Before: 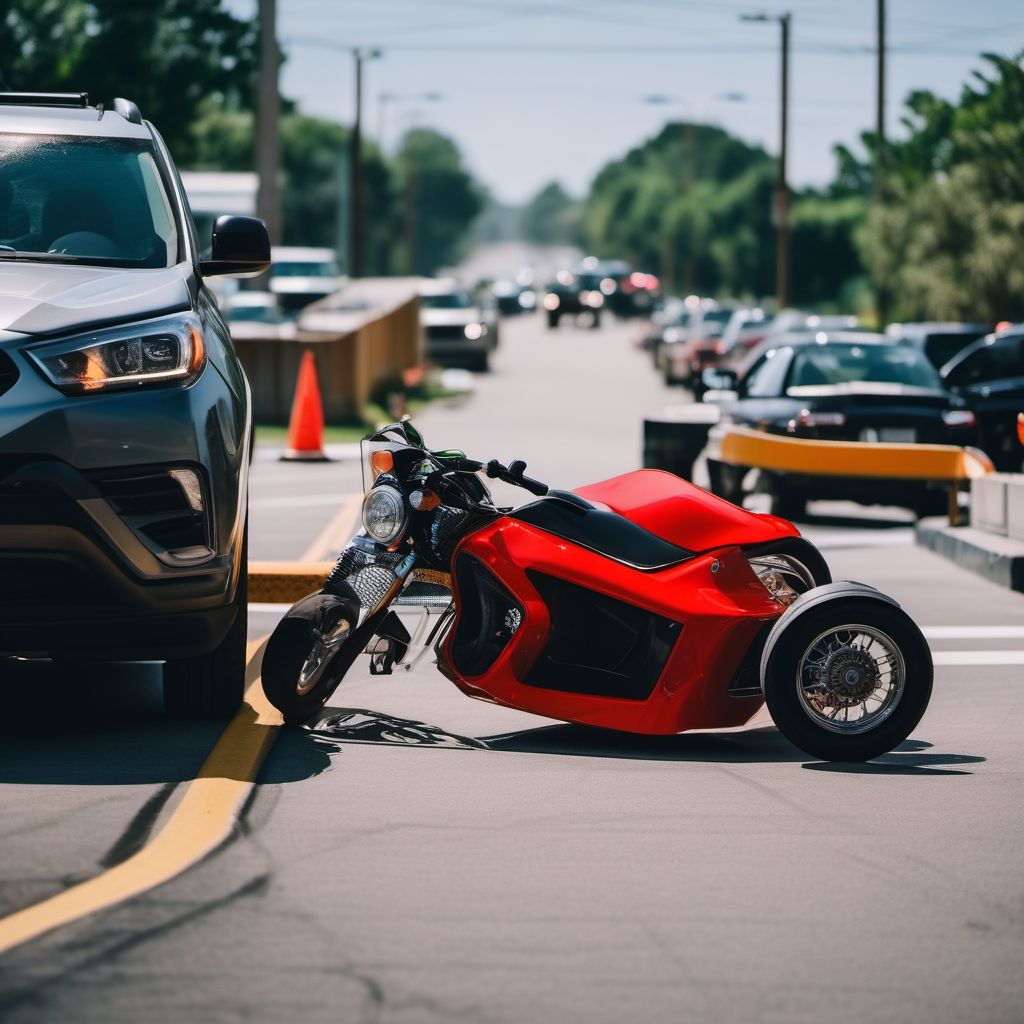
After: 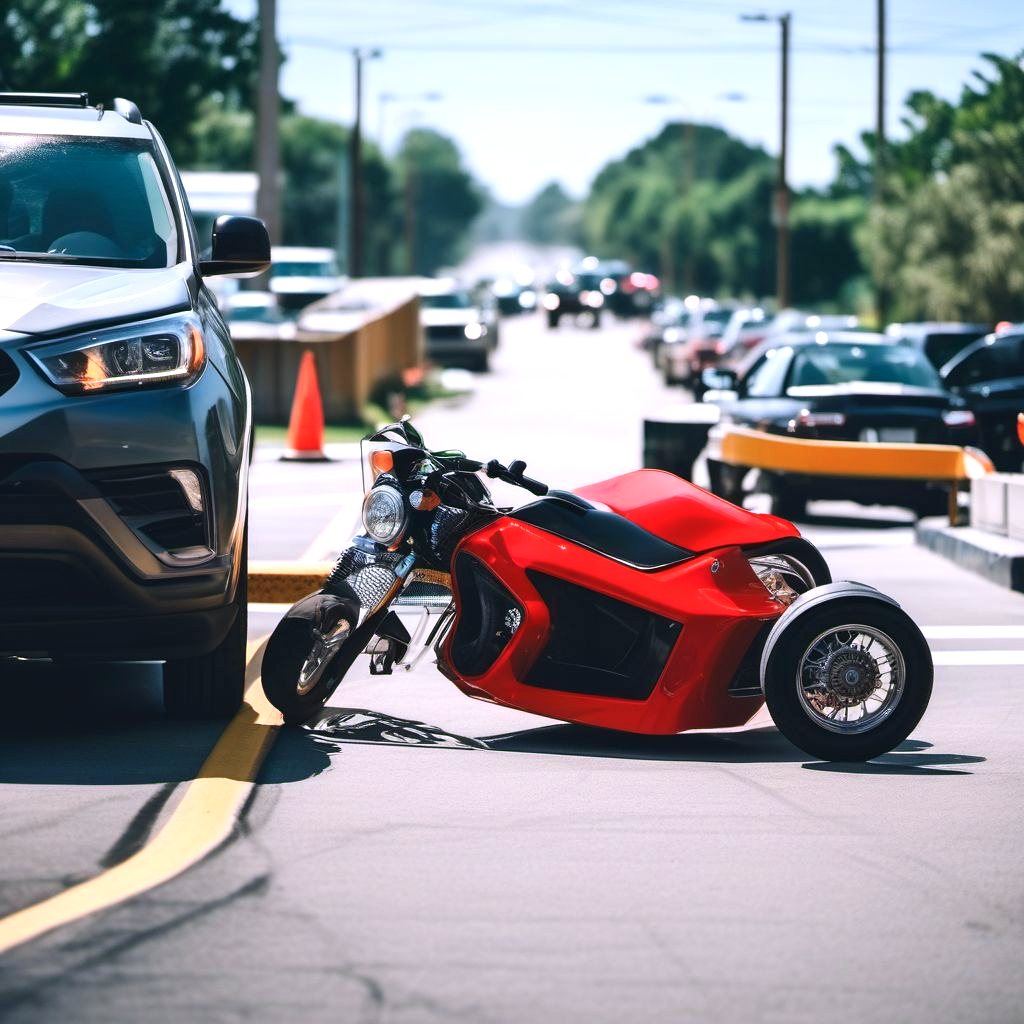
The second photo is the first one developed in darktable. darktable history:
exposure: black level correction 0, exposure 0.7 EV, compensate exposure bias true, compensate highlight preservation false
color calibration: illuminant as shot in camera, x 0.358, y 0.373, temperature 4628.91 K
